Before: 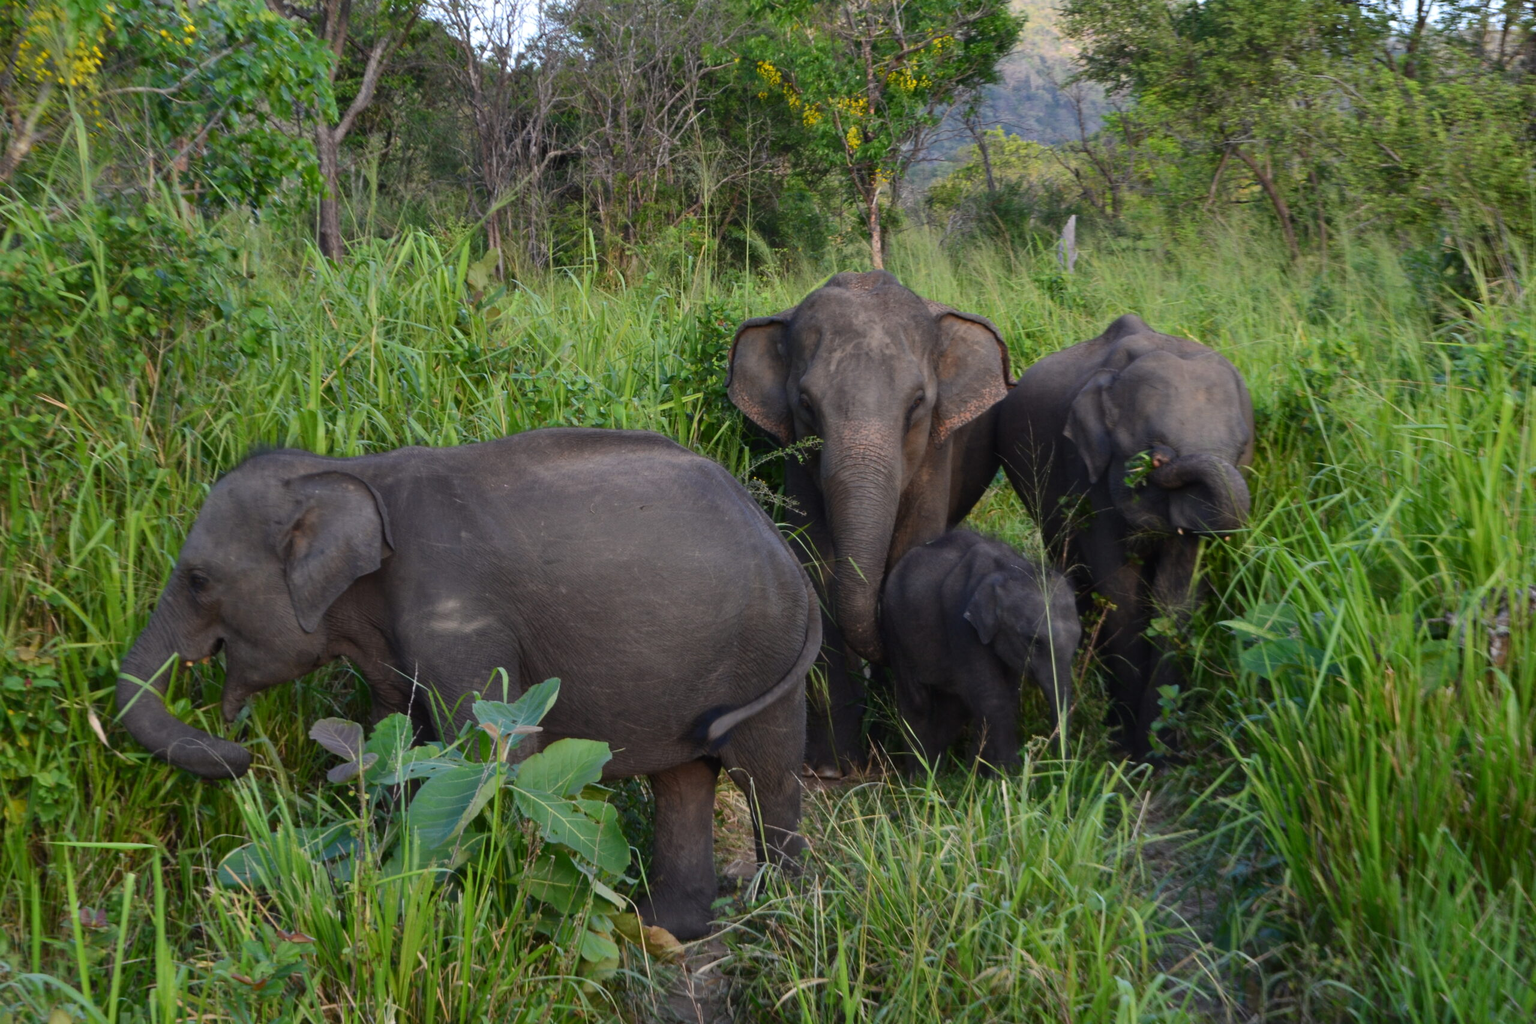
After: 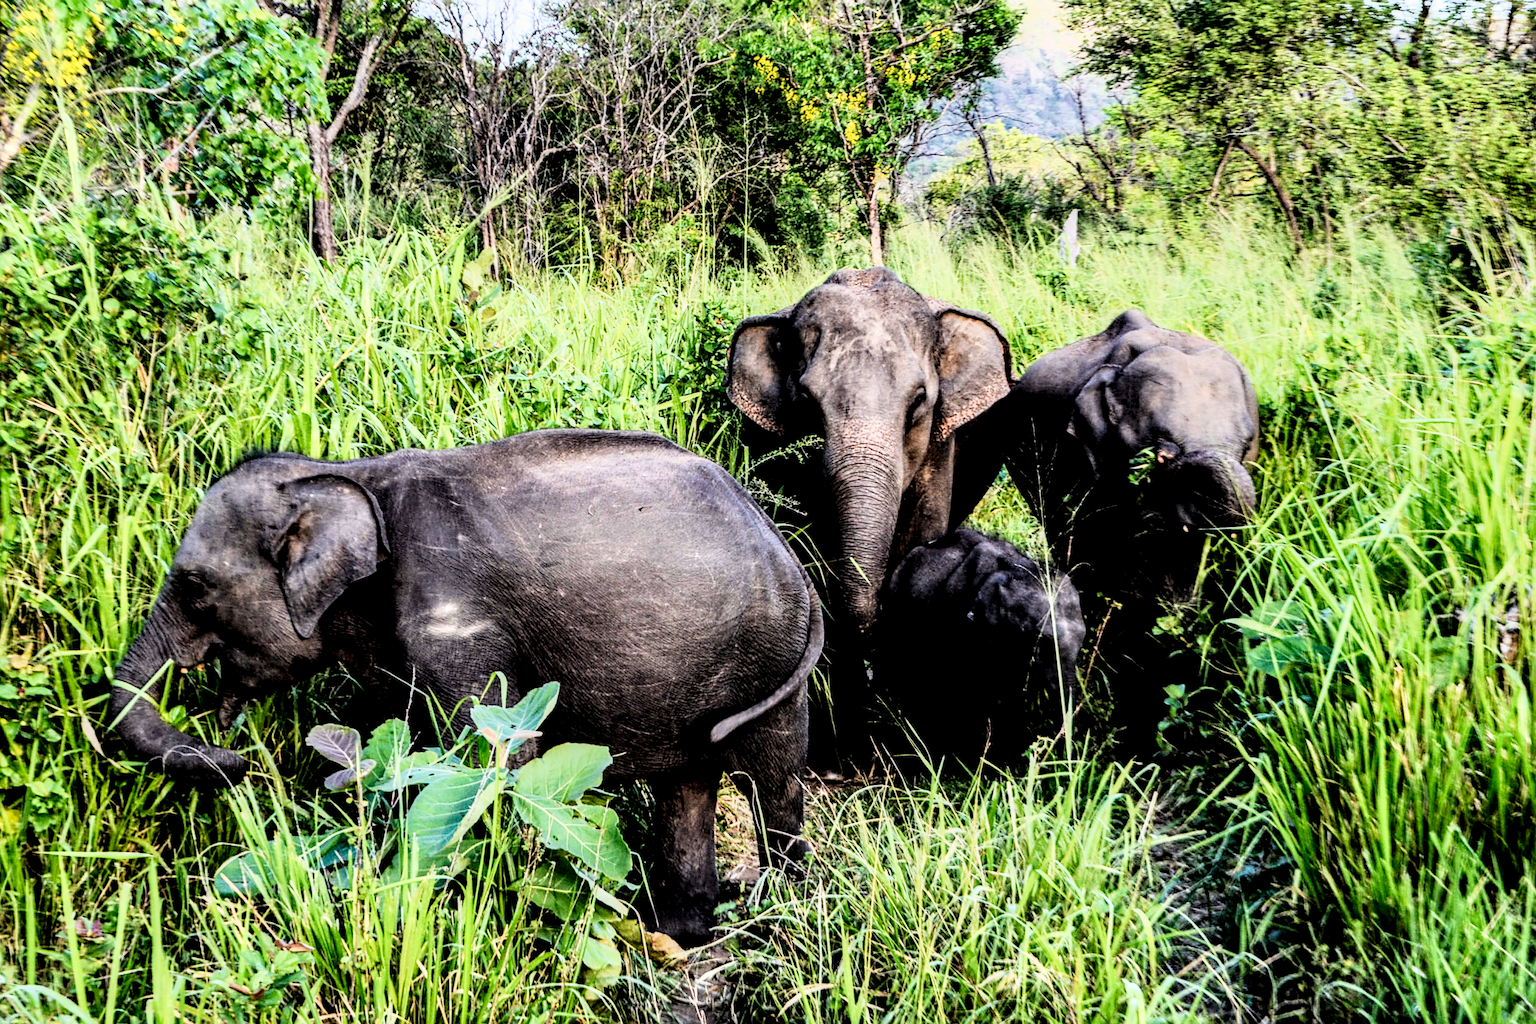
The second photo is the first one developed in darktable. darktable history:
velvia: on, module defaults
sharpen: on, module defaults
filmic rgb: black relative exposure -7.65 EV, white relative exposure 4.56 EV, hardness 3.61
rotate and perspective: rotation -0.45°, automatic cropping original format, crop left 0.008, crop right 0.992, crop top 0.012, crop bottom 0.988
local contrast: highlights 60%, shadows 60%, detail 160%
tone equalizer: on, module defaults
rgb curve: curves: ch0 [(0, 0) (0.21, 0.15) (0.24, 0.21) (0.5, 0.75) (0.75, 0.96) (0.89, 0.99) (1, 1)]; ch1 [(0, 0.02) (0.21, 0.13) (0.25, 0.2) (0.5, 0.67) (0.75, 0.9) (0.89, 0.97) (1, 1)]; ch2 [(0, 0.02) (0.21, 0.13) (0.25, 0.2) (0.5, 0.67) (0.75, 0.9) (0.89, 0.97) (1, 1)], compensate middle gray true
tone curve: curves: ch0 [(0, 0) (0.004, 0.001) (0.02, 0.008) (0.218, 0.218) (0.664, 0.774) (0.832, 0.914) (1, 1)], preserve colors none
